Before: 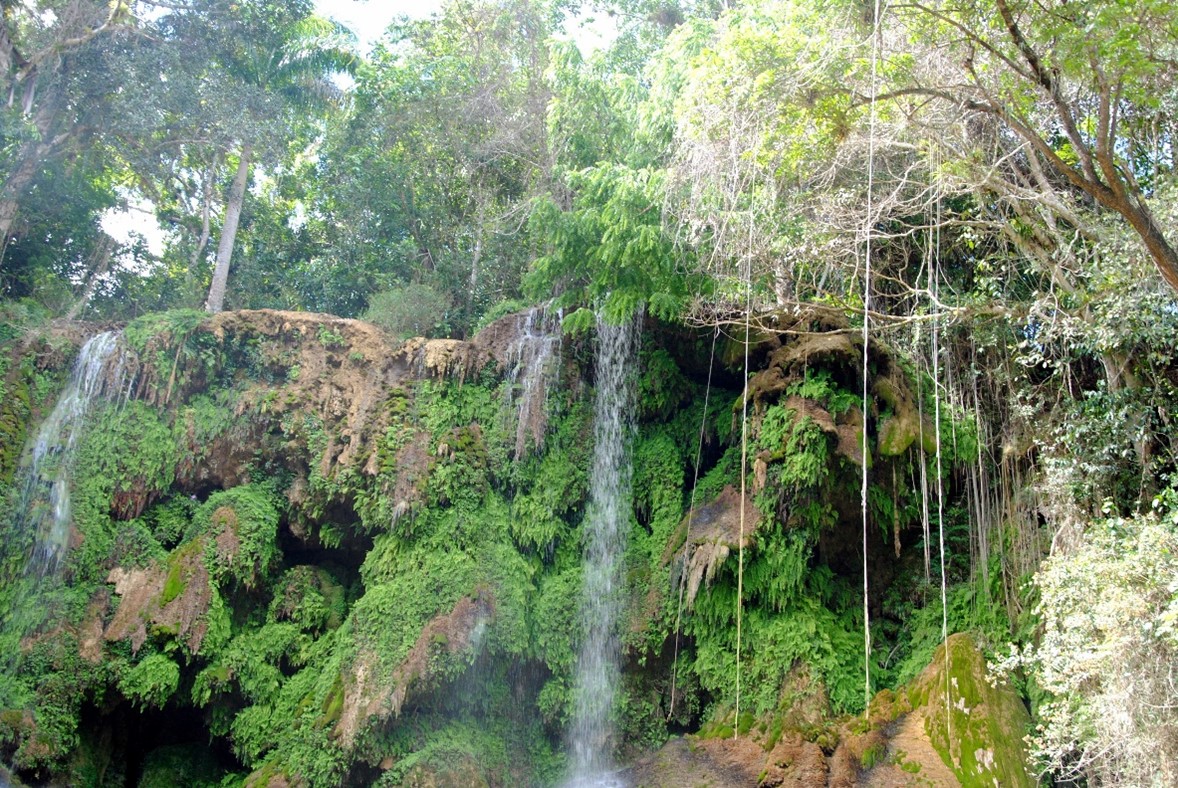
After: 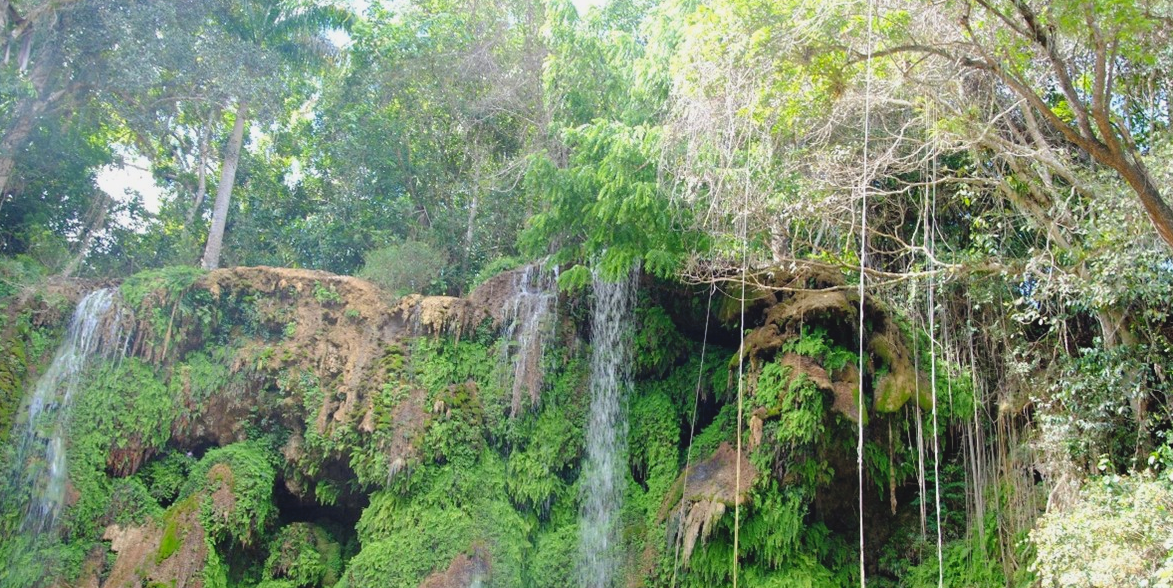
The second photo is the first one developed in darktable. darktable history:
contrast brightness saturation: contrast -0.096, brightness 0.046, saturation 0.08
crop: left 0.383%, top 5.545%, bottom 19.733%
